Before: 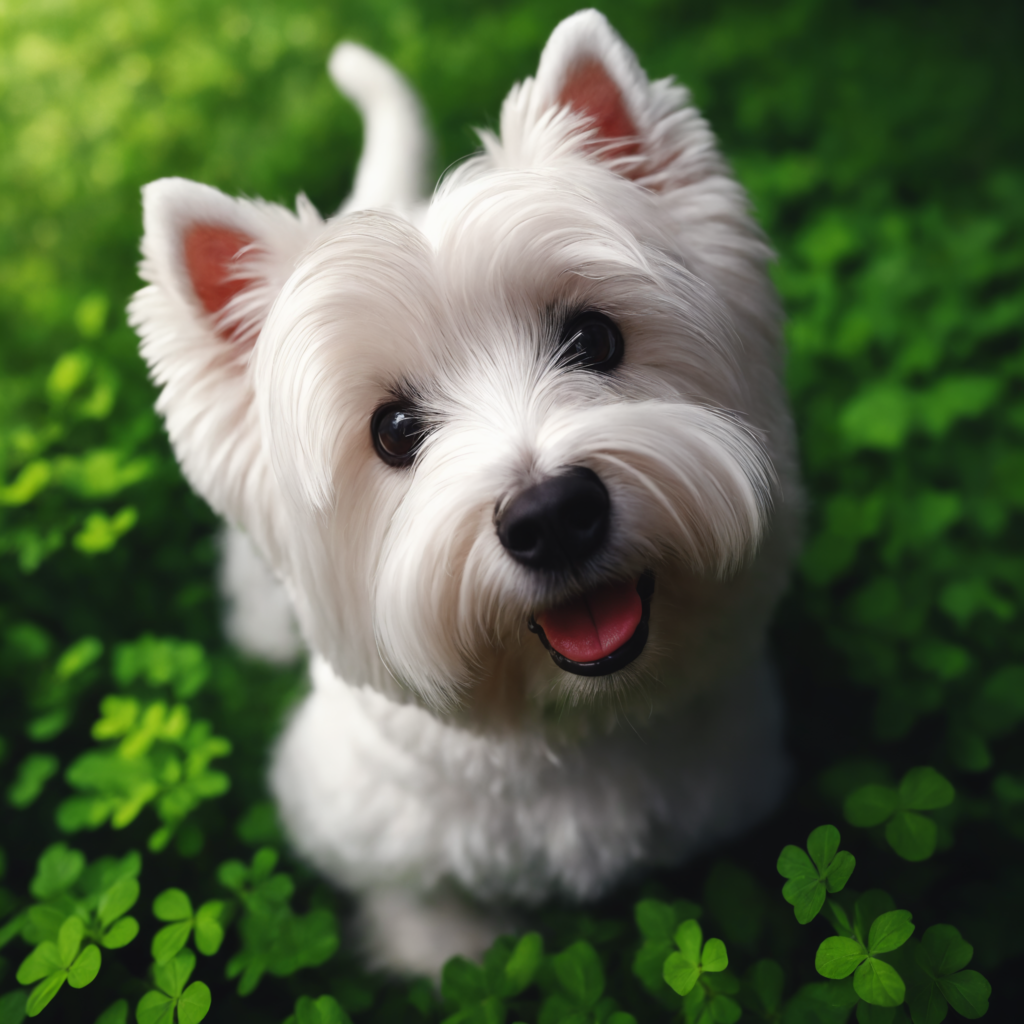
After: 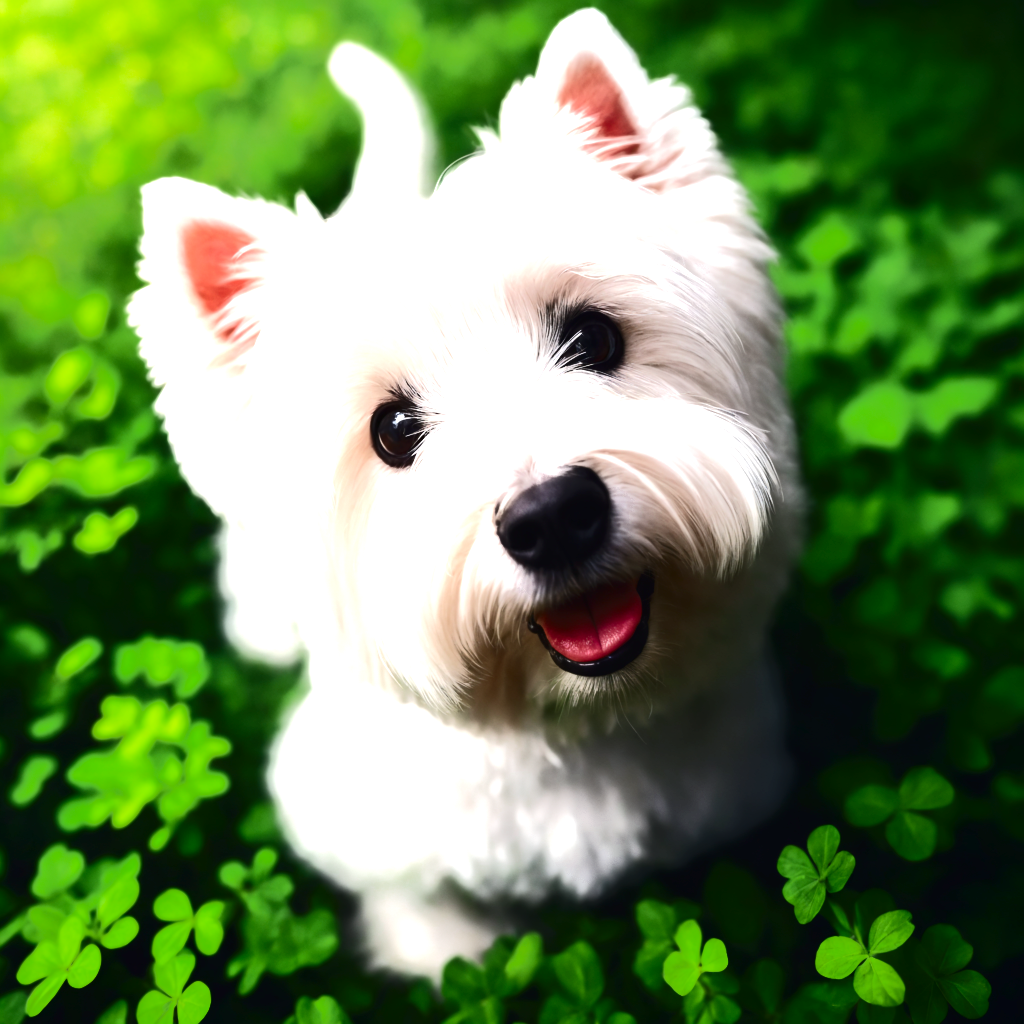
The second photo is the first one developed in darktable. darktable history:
exposure: exposure 2 EV, compensate highlight preservation false
color zones: curves: ch0 [(0.27, 0.396) (0.563, 0.504) (0.75, 0.5) (0.787, 0.307)]
tone curve: curves: ch0 [(0, 0) (0.003, 0.005) (0.011, 0.006) (0.025, 0.004) (0.044, 0.004) (0.069, 0.007) (0.1, 0.014) (0.136, 0.018) (0.177, 0.034) (0.224, 0.065) (0.277, 0.089) (0.335, 0.143) (0.399, 0.219) (0.468, 0.327) (0.543, 0.455) (0.623, 0.63) (0.709, 0.786) (0.801, 0.87) (0.898, 0.922) (1, 1)], color space Lab, independent channels, preserve colors none
